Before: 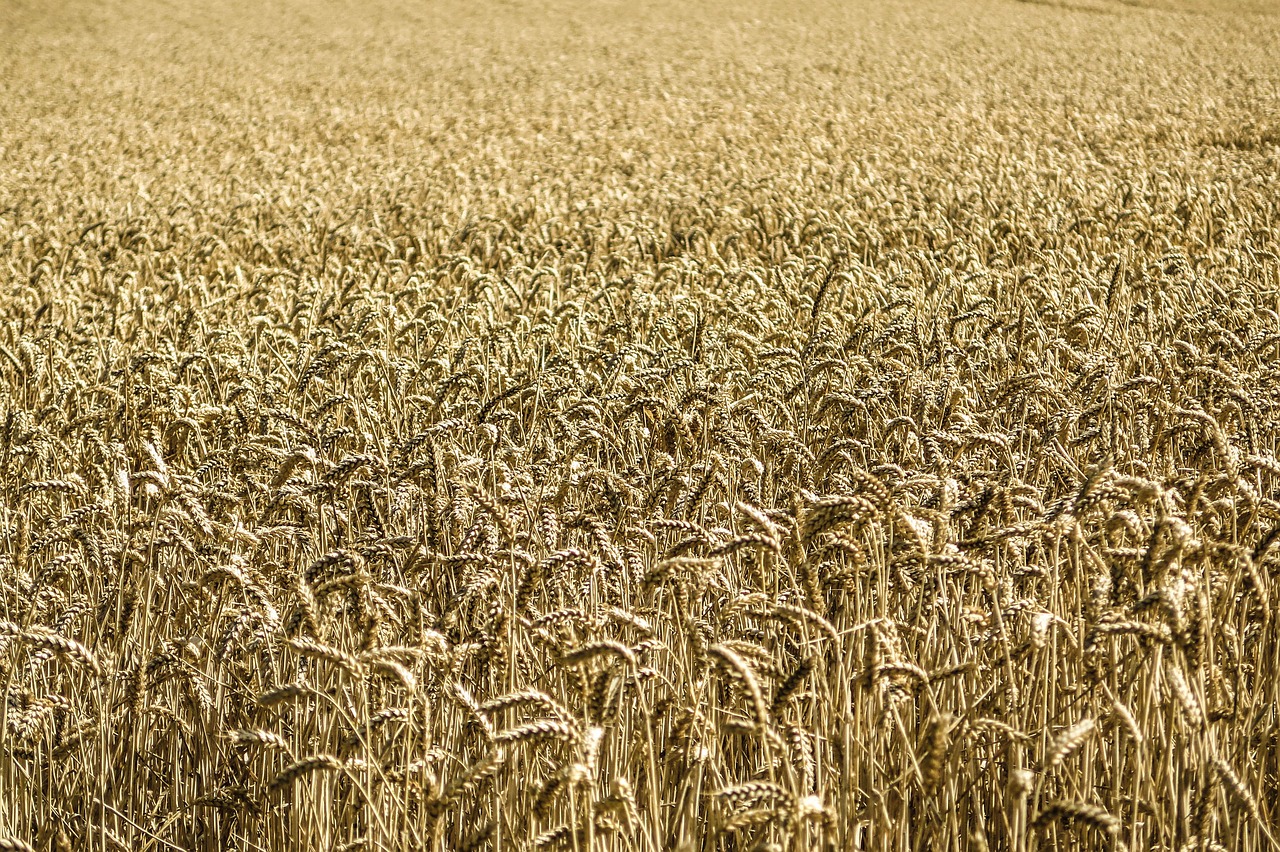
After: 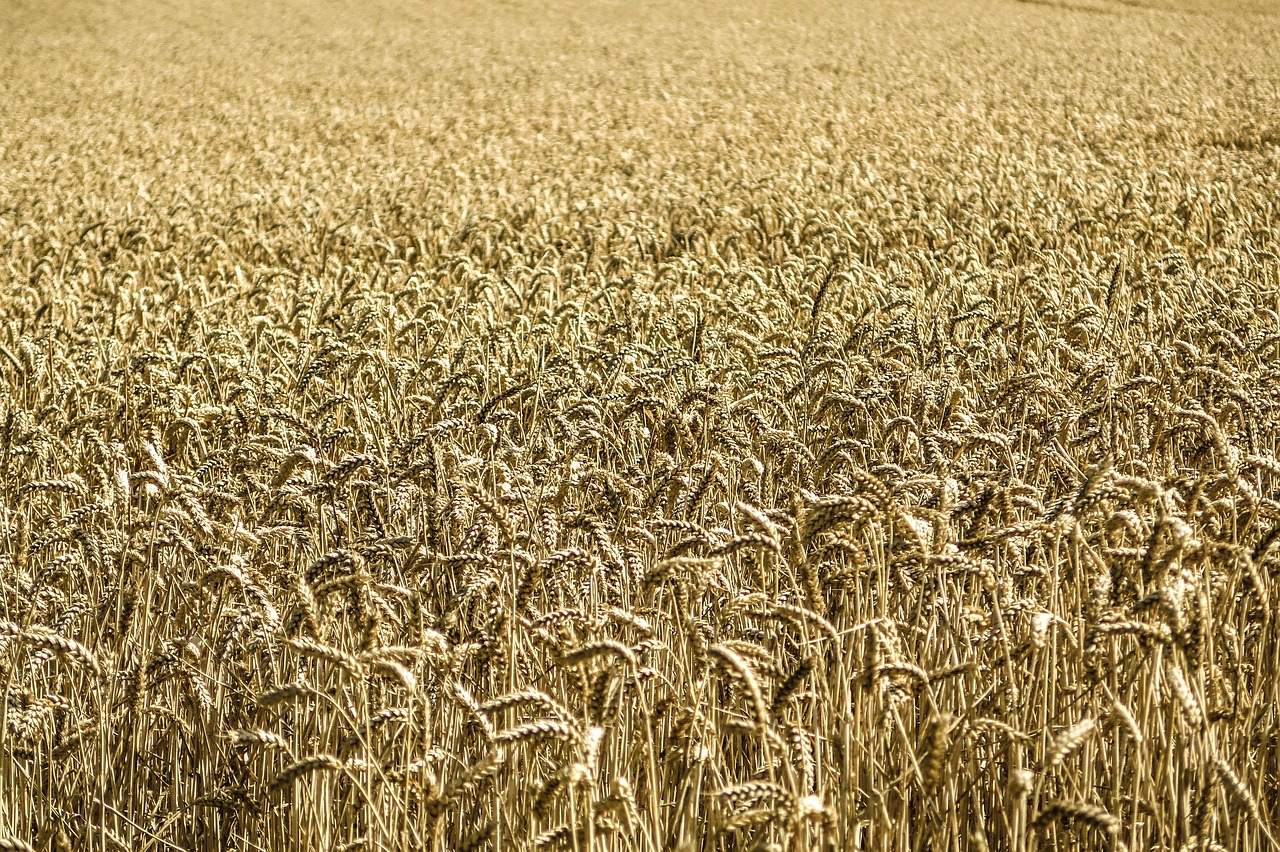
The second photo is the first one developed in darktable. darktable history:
levels: levels [0, 0.492, 0.984]
